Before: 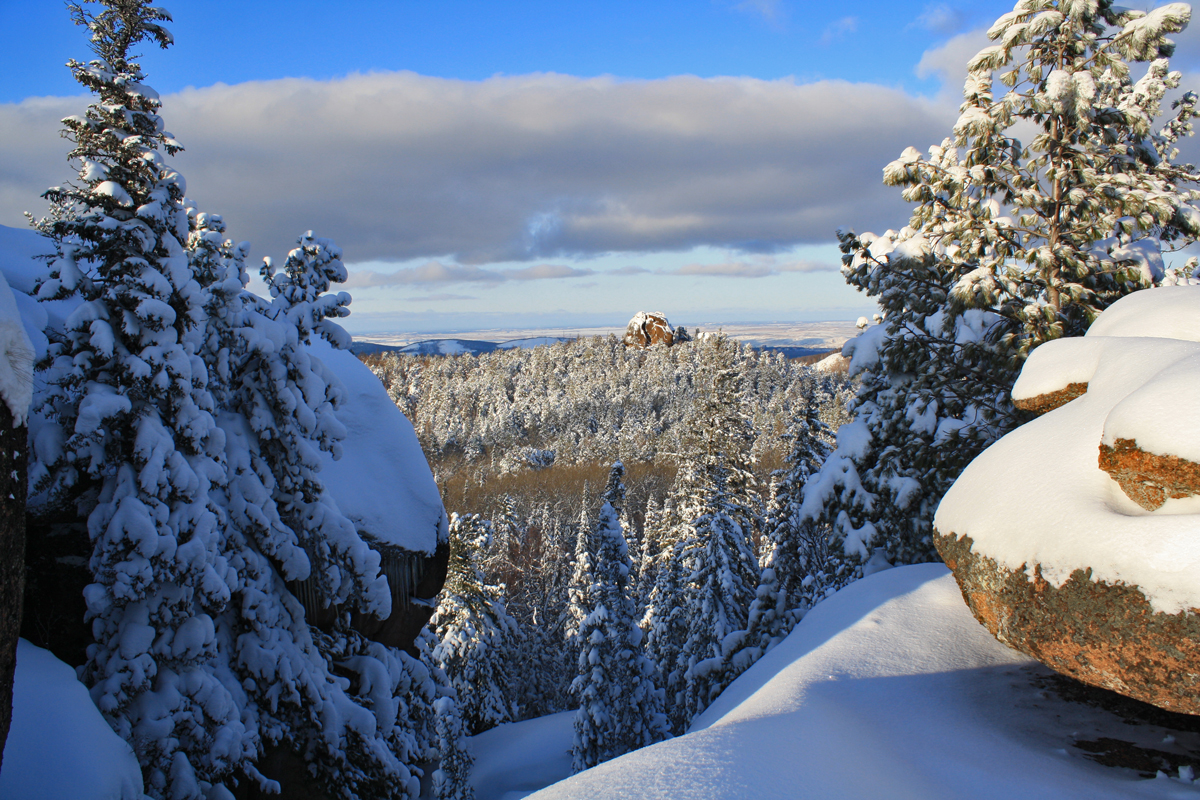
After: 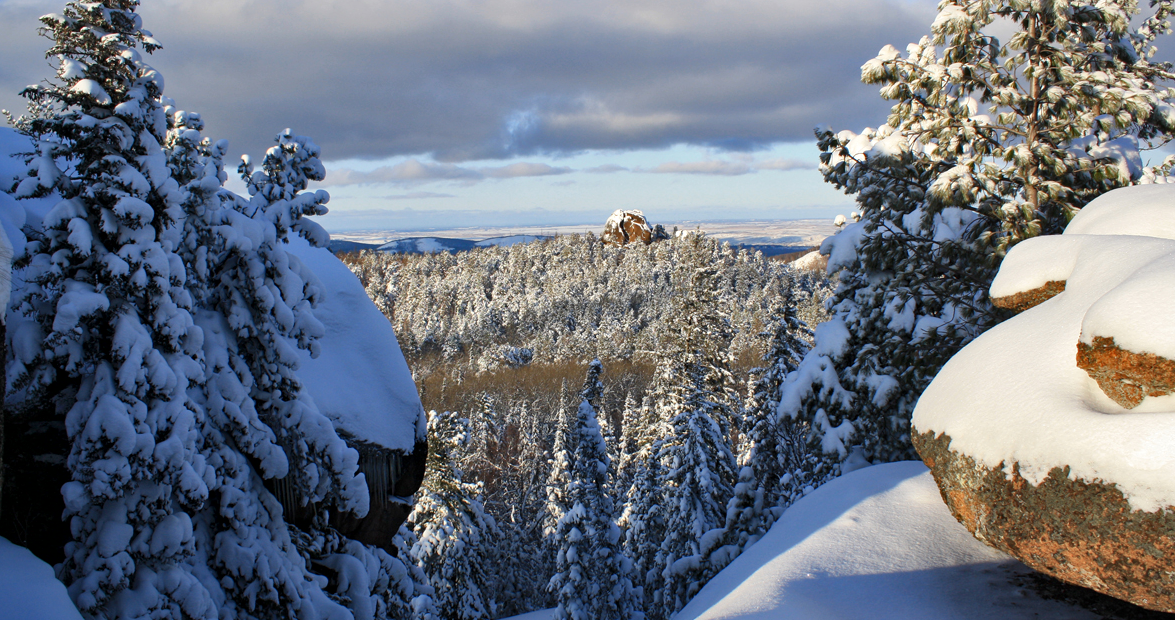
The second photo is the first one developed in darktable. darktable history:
crop and rotate: left 1.857%, top 12.828%, right 0.162%, bottom 9.596%
local contrast: mode bilateral grid, contrast 20, coarseness 51, detail 132%, midtone range 0.2
